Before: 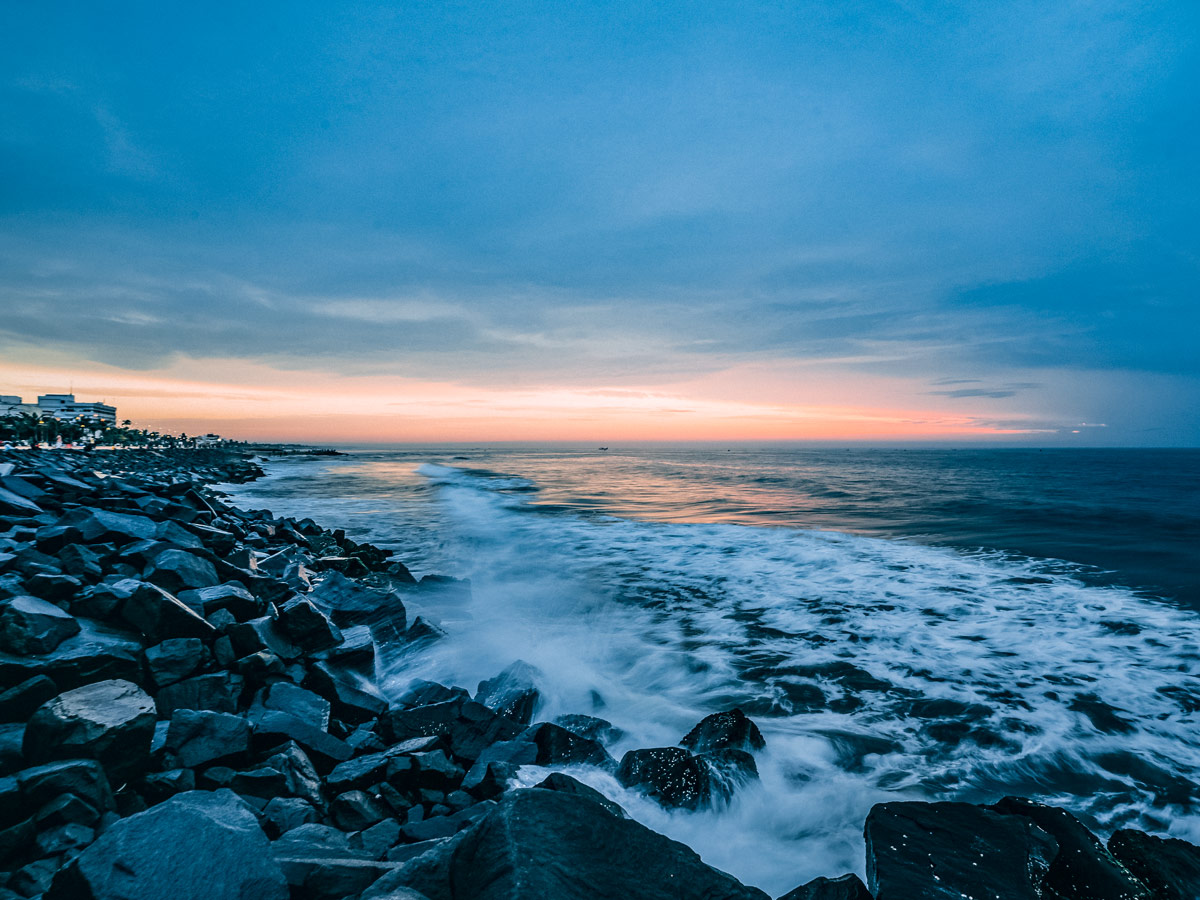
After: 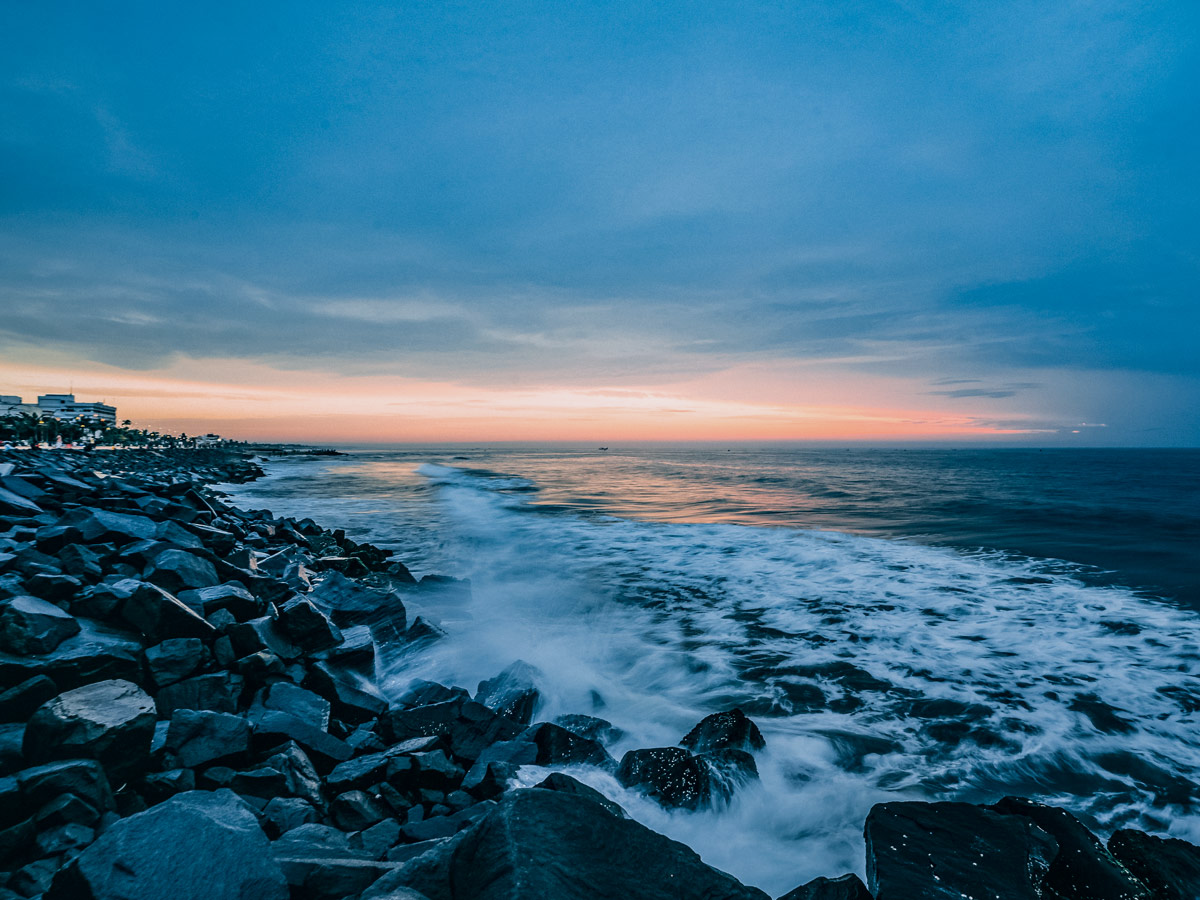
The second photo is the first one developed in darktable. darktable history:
exposure: exposure -0.208 EV, compensate highlight preservation false
